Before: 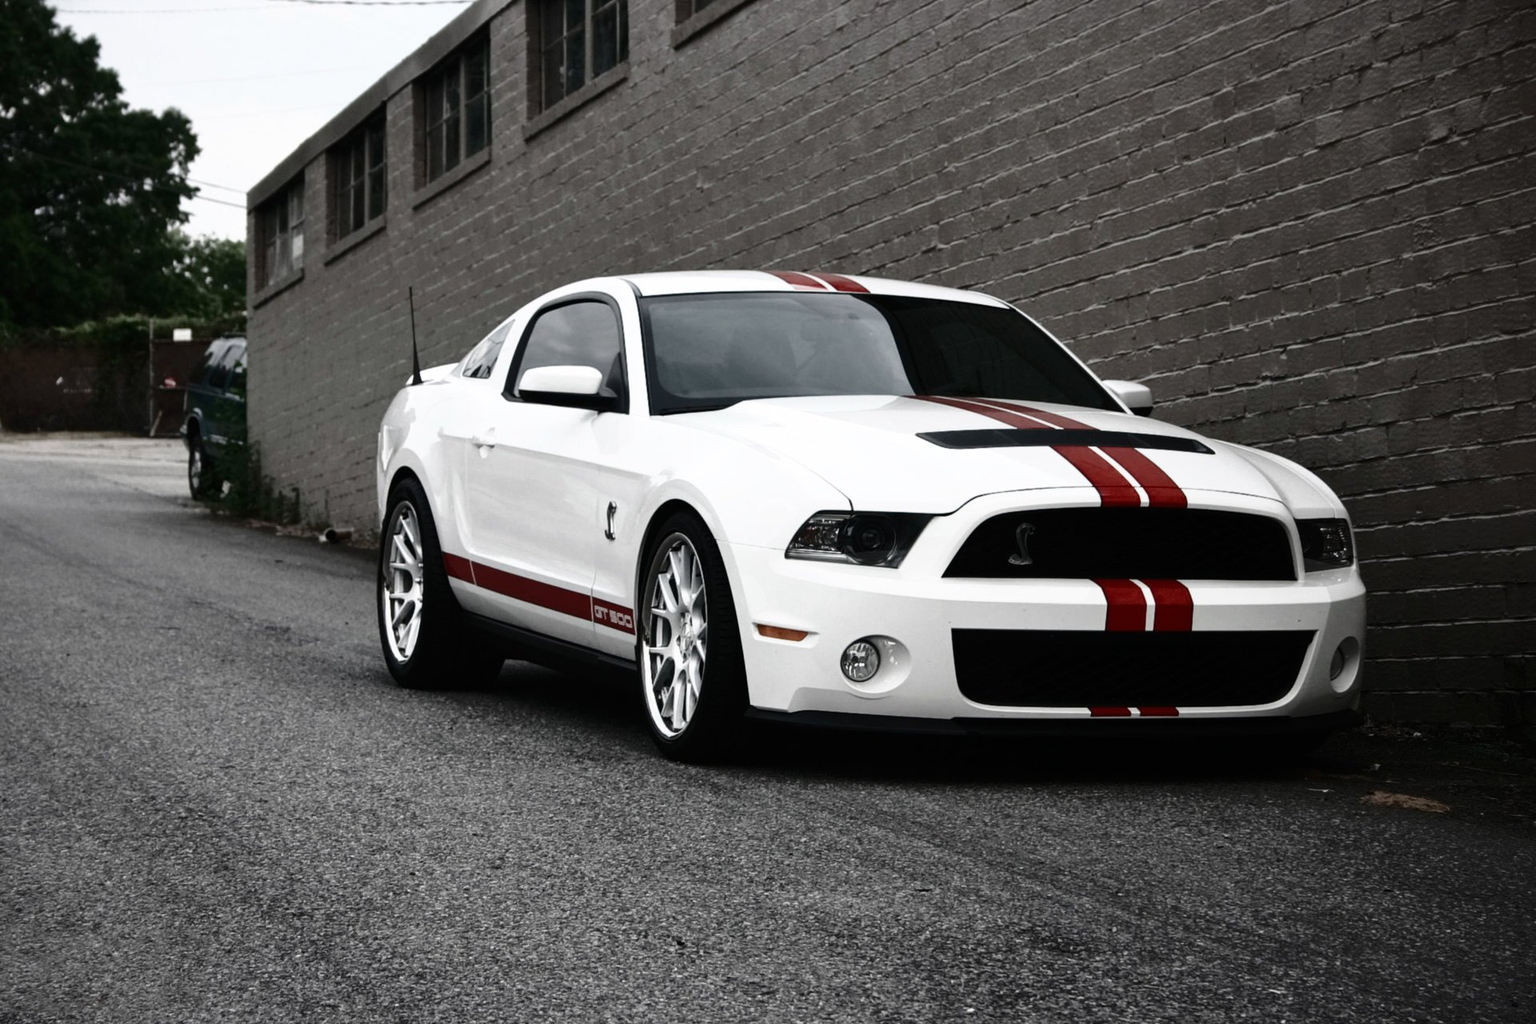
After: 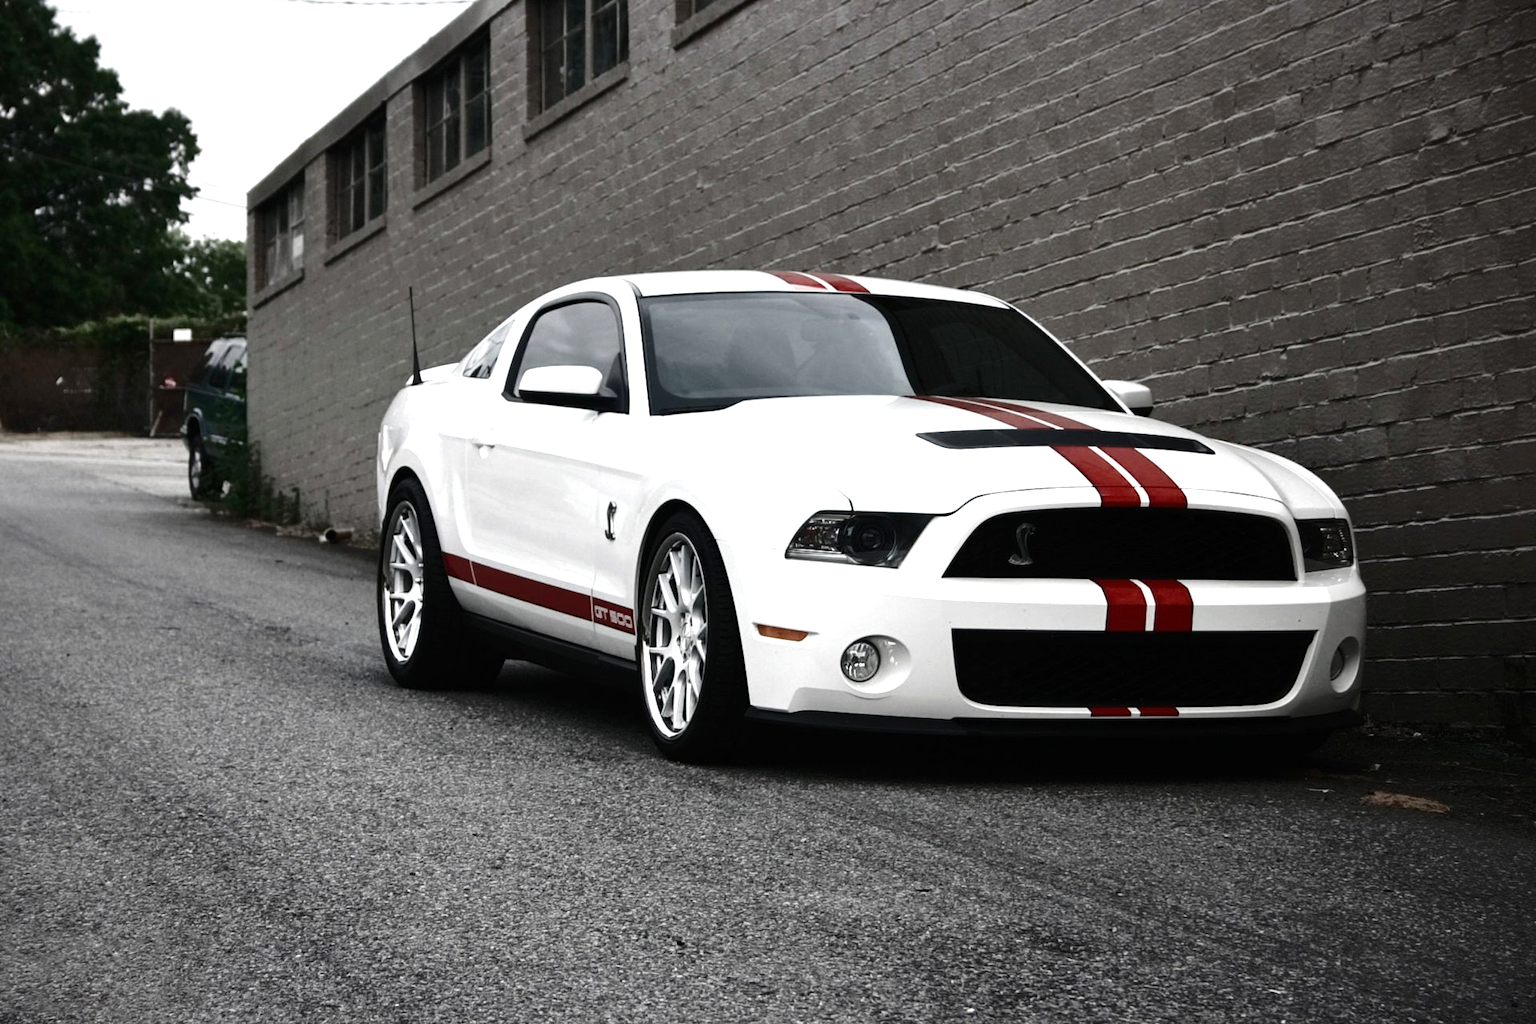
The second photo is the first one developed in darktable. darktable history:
exposure: exposure 0.407 EV, compensate exposure bias true, compensate highlight preservation false
